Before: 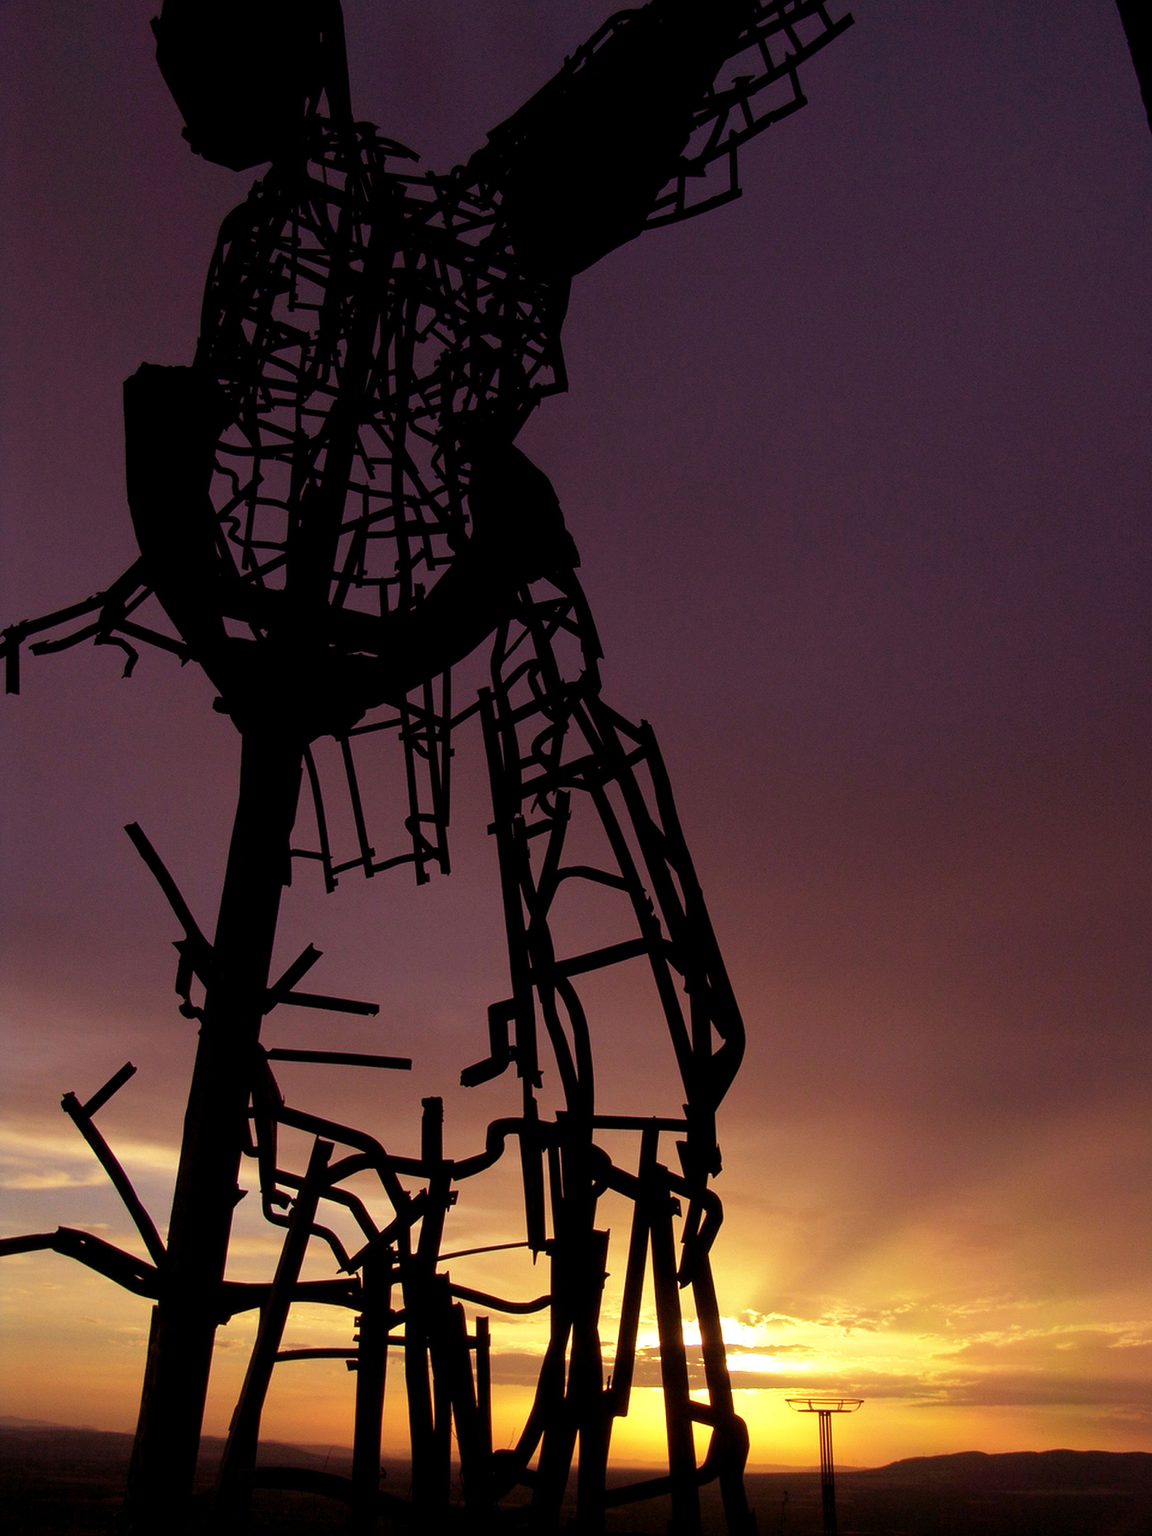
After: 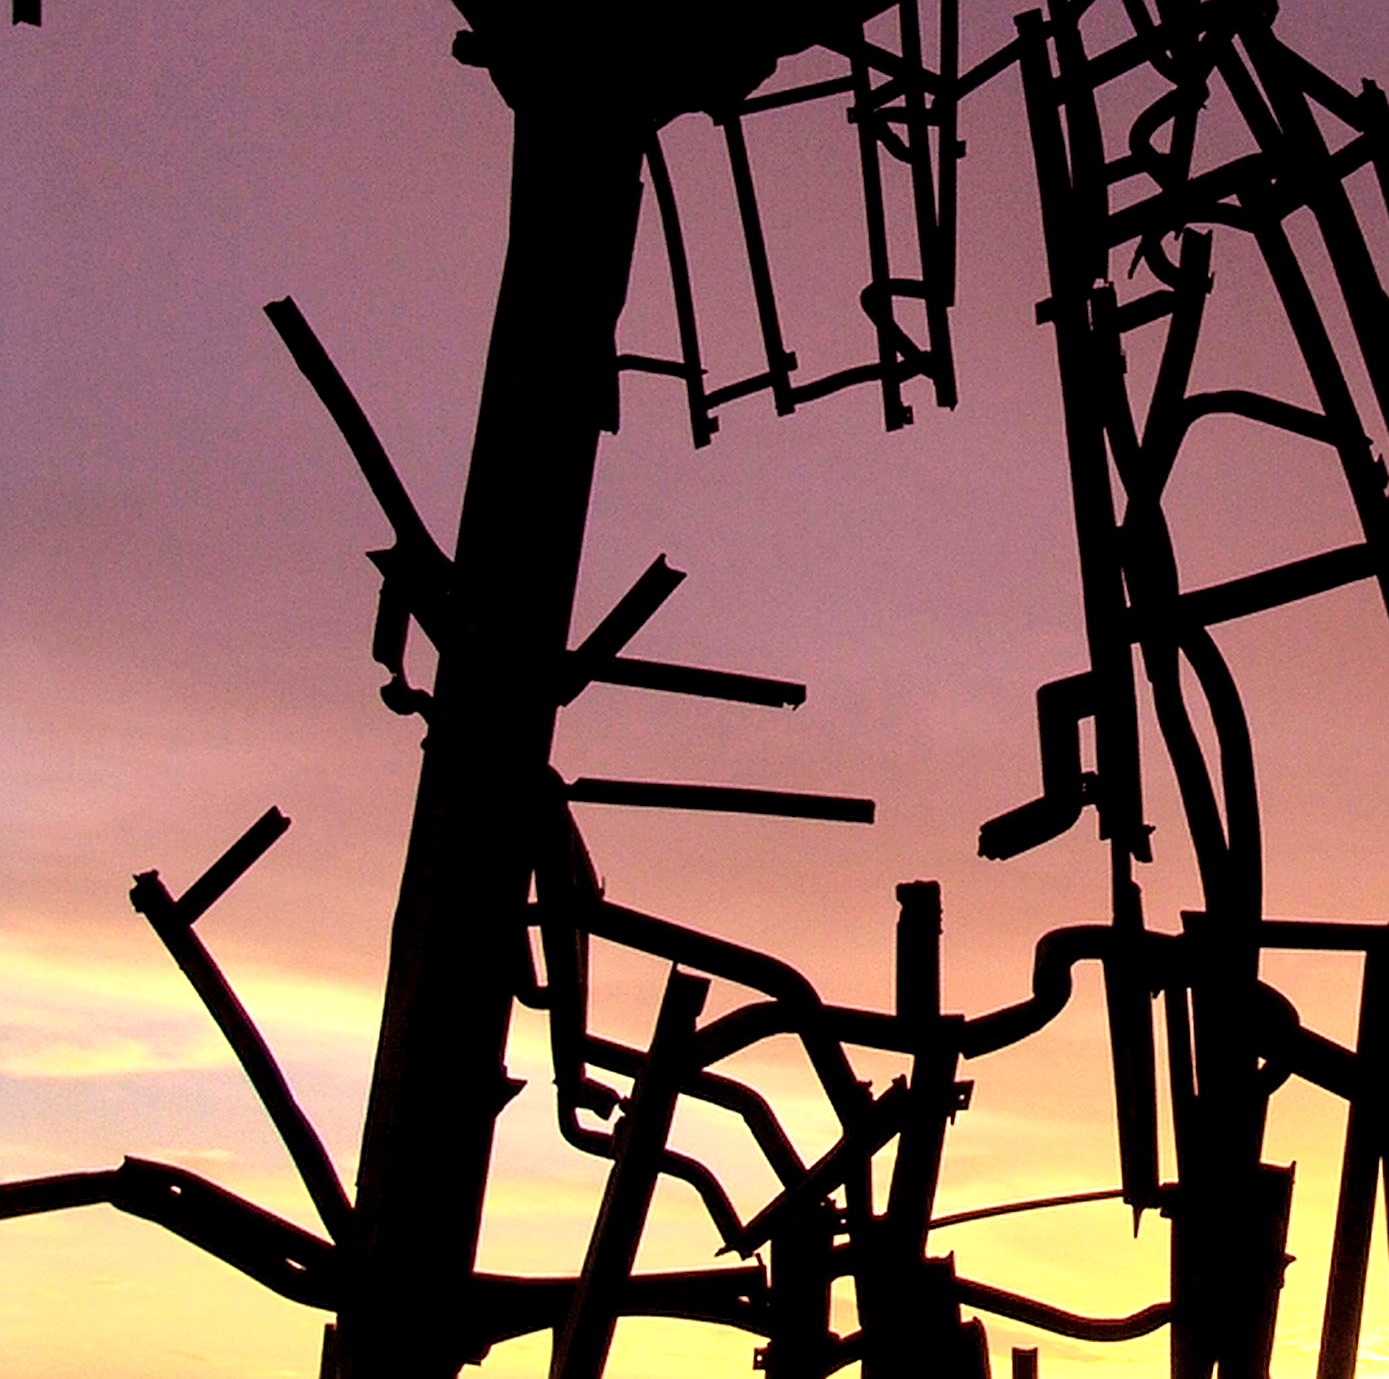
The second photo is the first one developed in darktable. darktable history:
exposure: black level correction 0.001, exposure 1 EV, compensate exposure bias true, compensate highlight preservation false
tone equalizer: edges refinement/feathering 500, mask exposure compensation -1.57 EV, preserve details no
crop: top 44.432%, right 43.241%, bottom 13.318%
tone curve: curves: ch0 [(0, 0) (0.003, 0.022) (0.011, 0.025) (0.025, 0.032) (0.044, 0.055) (0.069, 0.089) (0.1, 0.133) (0.136, 0.18) (0.177, 0.231) (0.224, 0.291) (0.277, 0.35) (0.335, 0.42) (0.399, 0.496) (0.468, 0.561) (0.543, 0.632) (0.623, 0.706) (0.709, 0.783) (0.801, 0.865) (0.898, 0.947) (1, 1)], color space Lab, independent channels, preserve colors none
sharpen: on, module defaults
